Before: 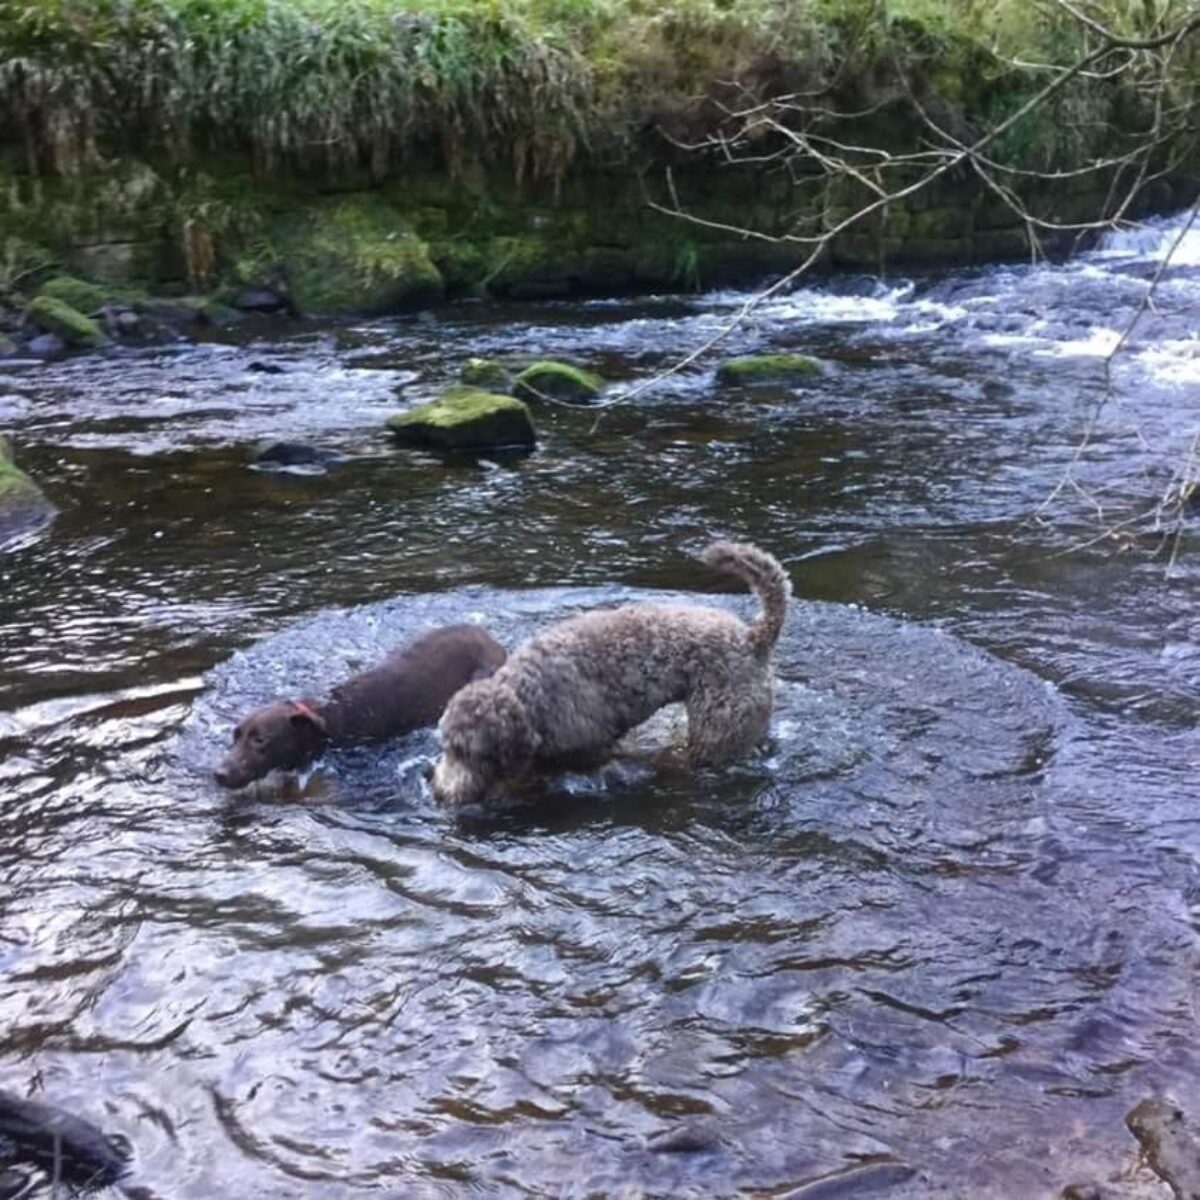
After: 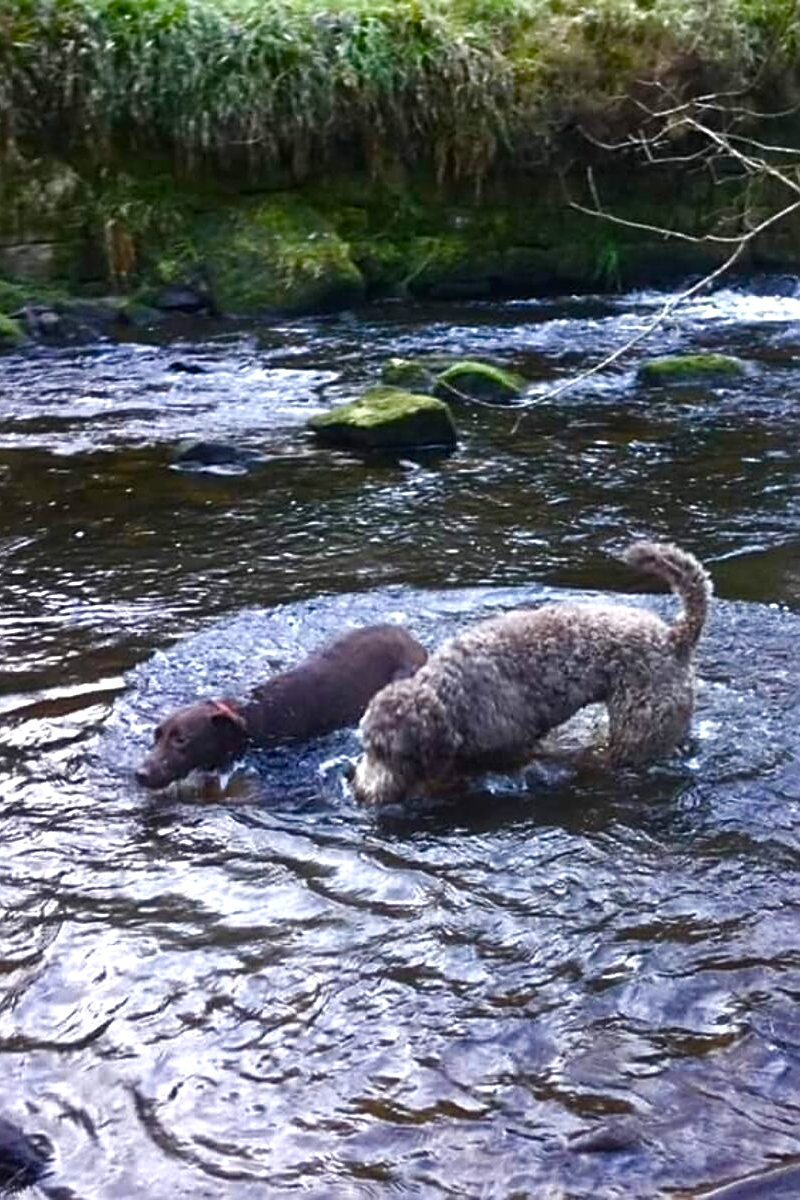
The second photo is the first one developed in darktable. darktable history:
crop and rotate: left 6.617%, right 26.717%
color balance rgb: perceptual saturation grading › highlights -29.58%, perceptual saturation grading › mid-tones 29.47%, perceptual saturation grading › shadows 59.73%, perceptual brilliance grading › global brilliance -17.79%, perceptual brilliance grading › highlights 28.73%, global vibrance 15.44%
sharpen: on, module defaults
